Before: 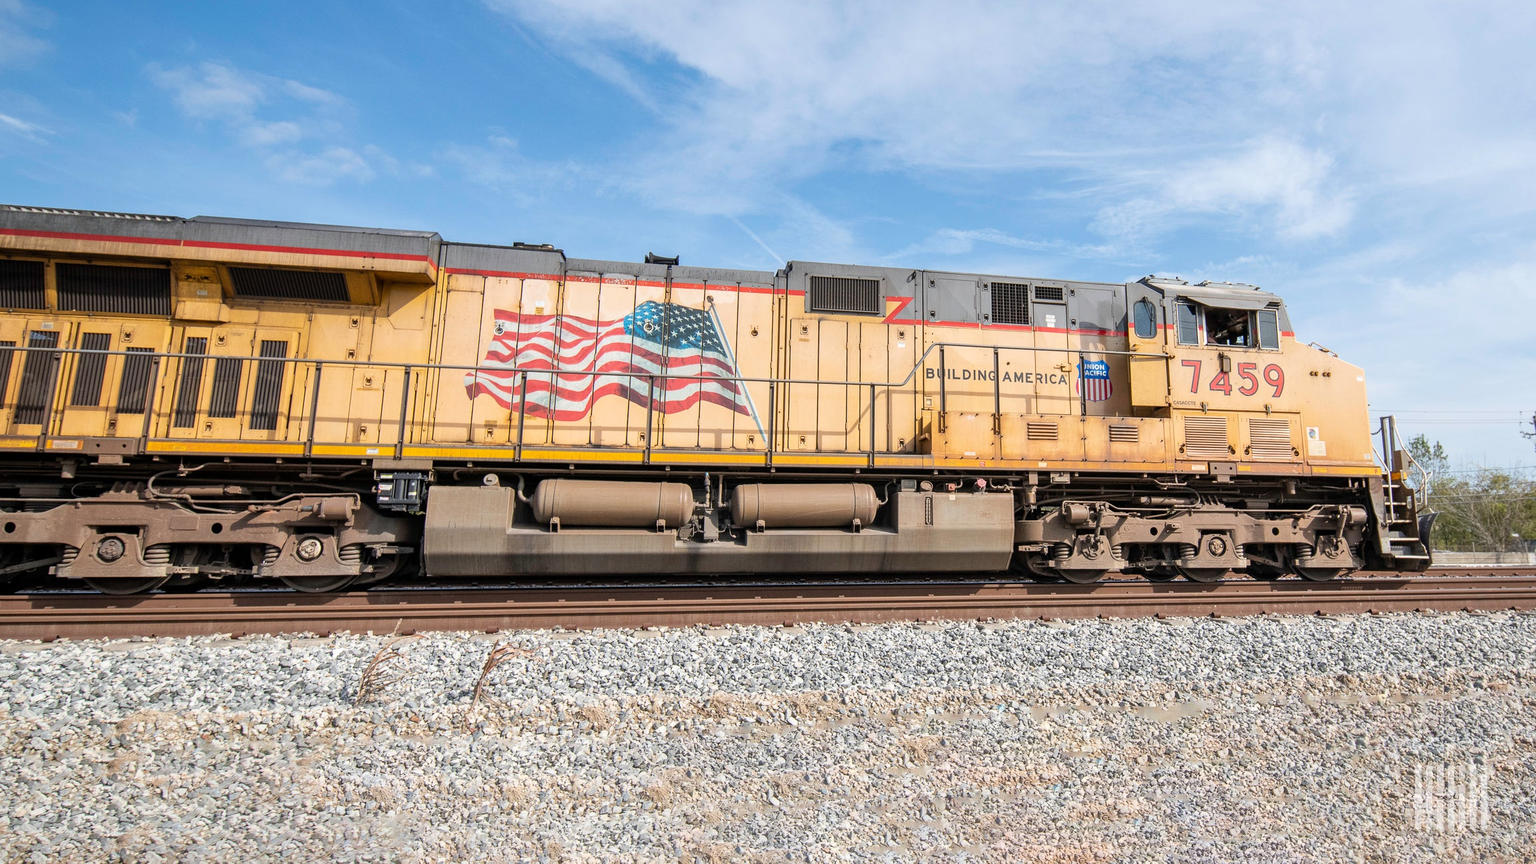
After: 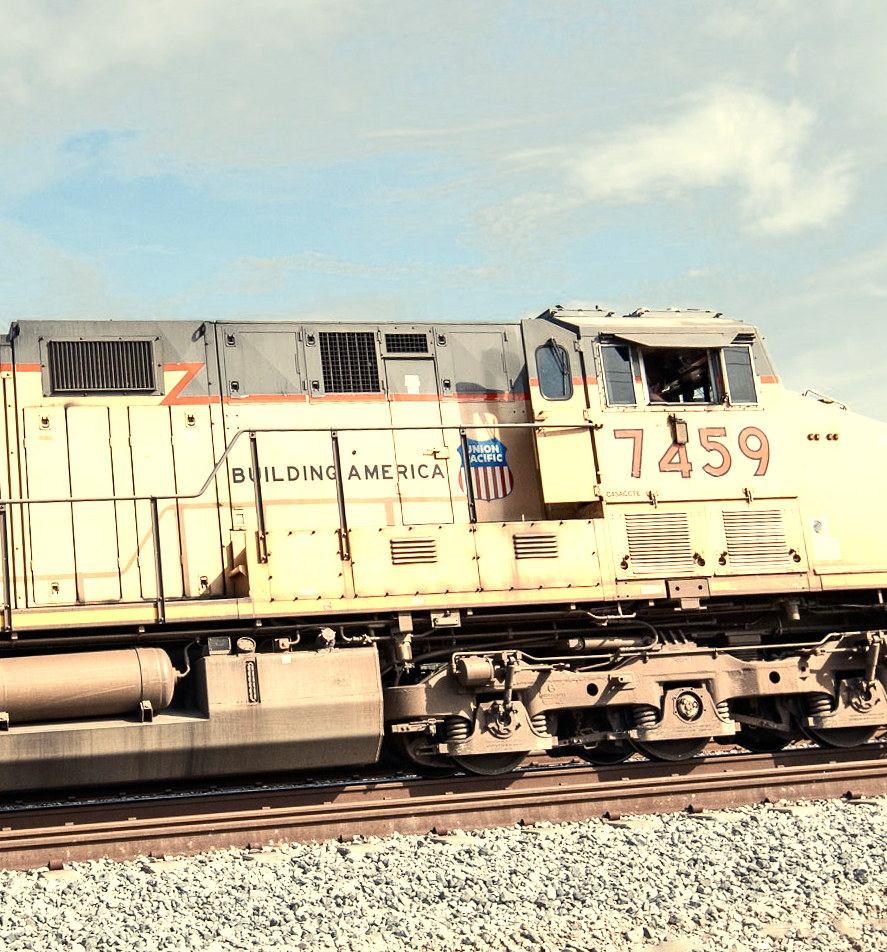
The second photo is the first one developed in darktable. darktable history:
color zones: curves: ch0 [(0.018, 0.548) (0.197, 0.654) (0.425, 0.447) (0.605, 0.658) (0.732, 0.579)]; ch1 [(0.105, 0.531) (0.224, 0.531) (0.386, 0.39) (0.618, 0.456) (0.732, 0.456) (0.956, 0.421)]; ch2 [(0.039, 0.583) (0.215, 0.465) (0.399, 0.544) (0.465, 0.548) (0.614, 0.447) (0.724, 0.43) (0.882, 0.623) (0.956, 0.632)]
color balance rgb: shadows lift › chroma 2%, shadows lift › hue 263°, highlights gain › chroma 8%, highlights gain › hue 84°, linear chroma grading › global chroma -15%, saturation formula JzAzBz (2021)
rotate and perspective: rotation -4.2°, shear 0.006, automatic cropping off
contrast brightness saturation: contrast 0.22
crop and rotate: left 49.936%, top 10.094%, right 13.136%, bottom 24.256%
